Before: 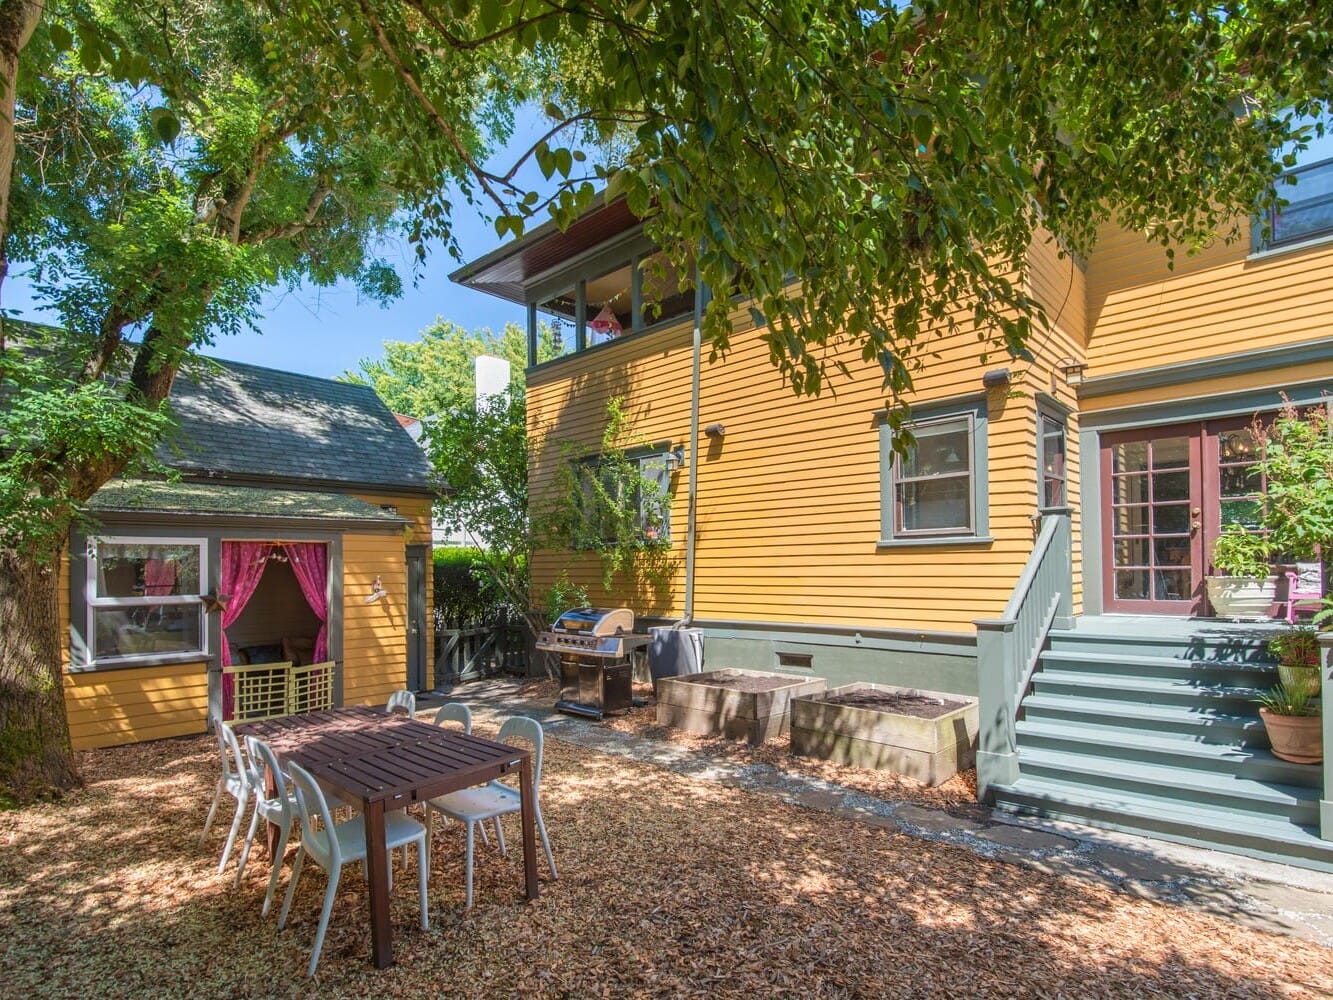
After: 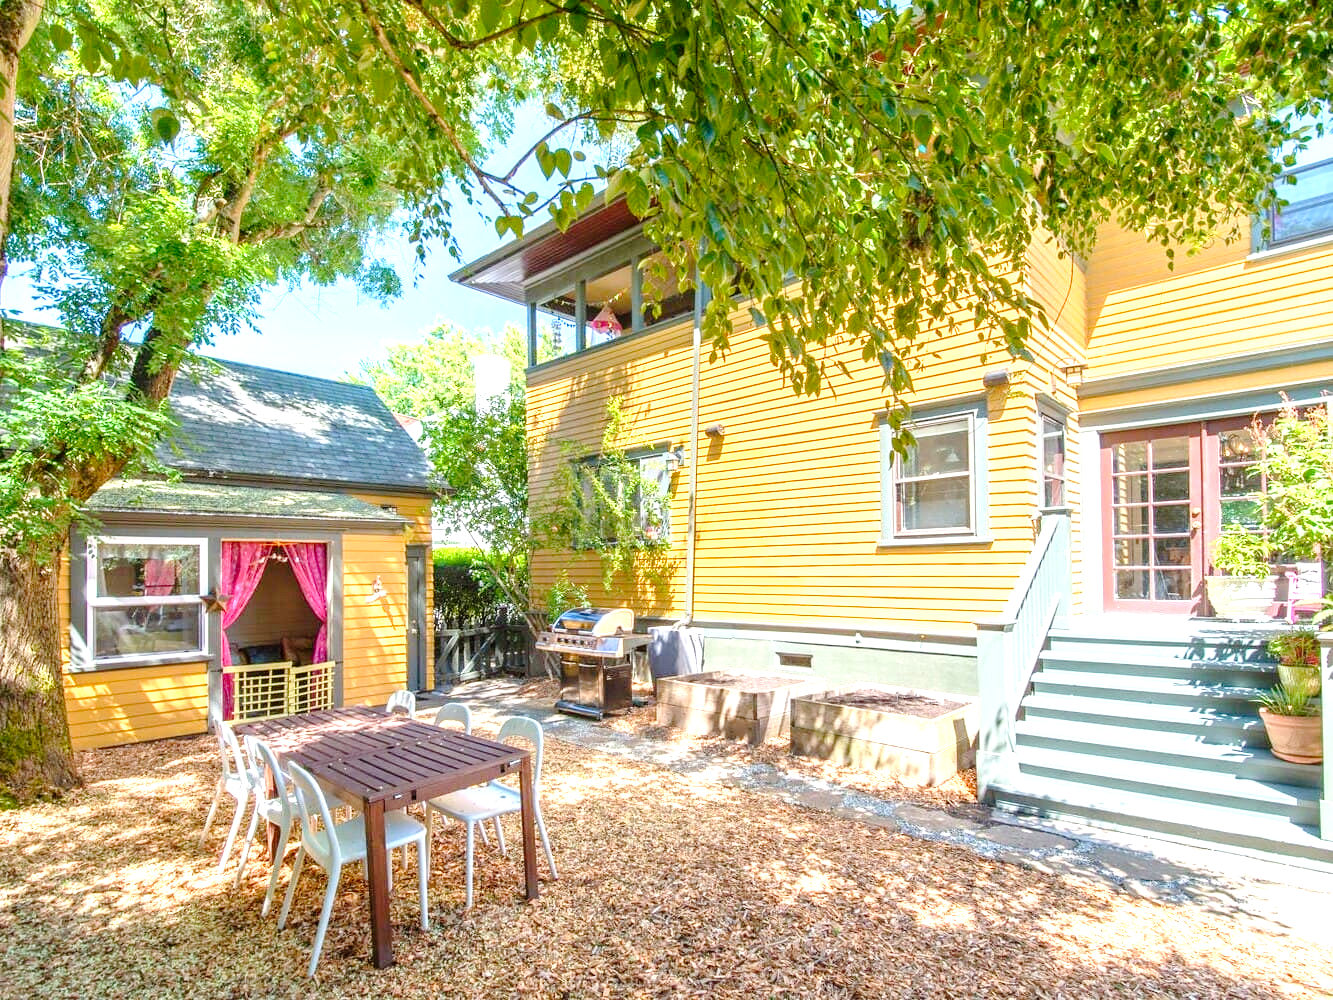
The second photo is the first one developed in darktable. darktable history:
contrast brightness saturation: saturation 0.1
exposure: black level correction 0, exposure 1.379 EV, compensate exposure bias true, compensate highlight preservation false
tone curve: curves: ch0 [(0, 0) (0.003, 0.001) (0.011, 0.004) (0.025, 0.013) (0.044, 0.022) (0.069, 0.035) (0.1, 0.053) (0.136, 0.088) (0.177, 0.149) (0.224, 0.213) (0.277, 0.293) (0.335, 0.381) (0.399, 0.463) (0.468, 0.546) (0.543, 0.616) (0.623, 0.693) (0.709, 0.766) (0.801, 0.843) (0.898, 0.921) (1, 1)], preserve colors none
